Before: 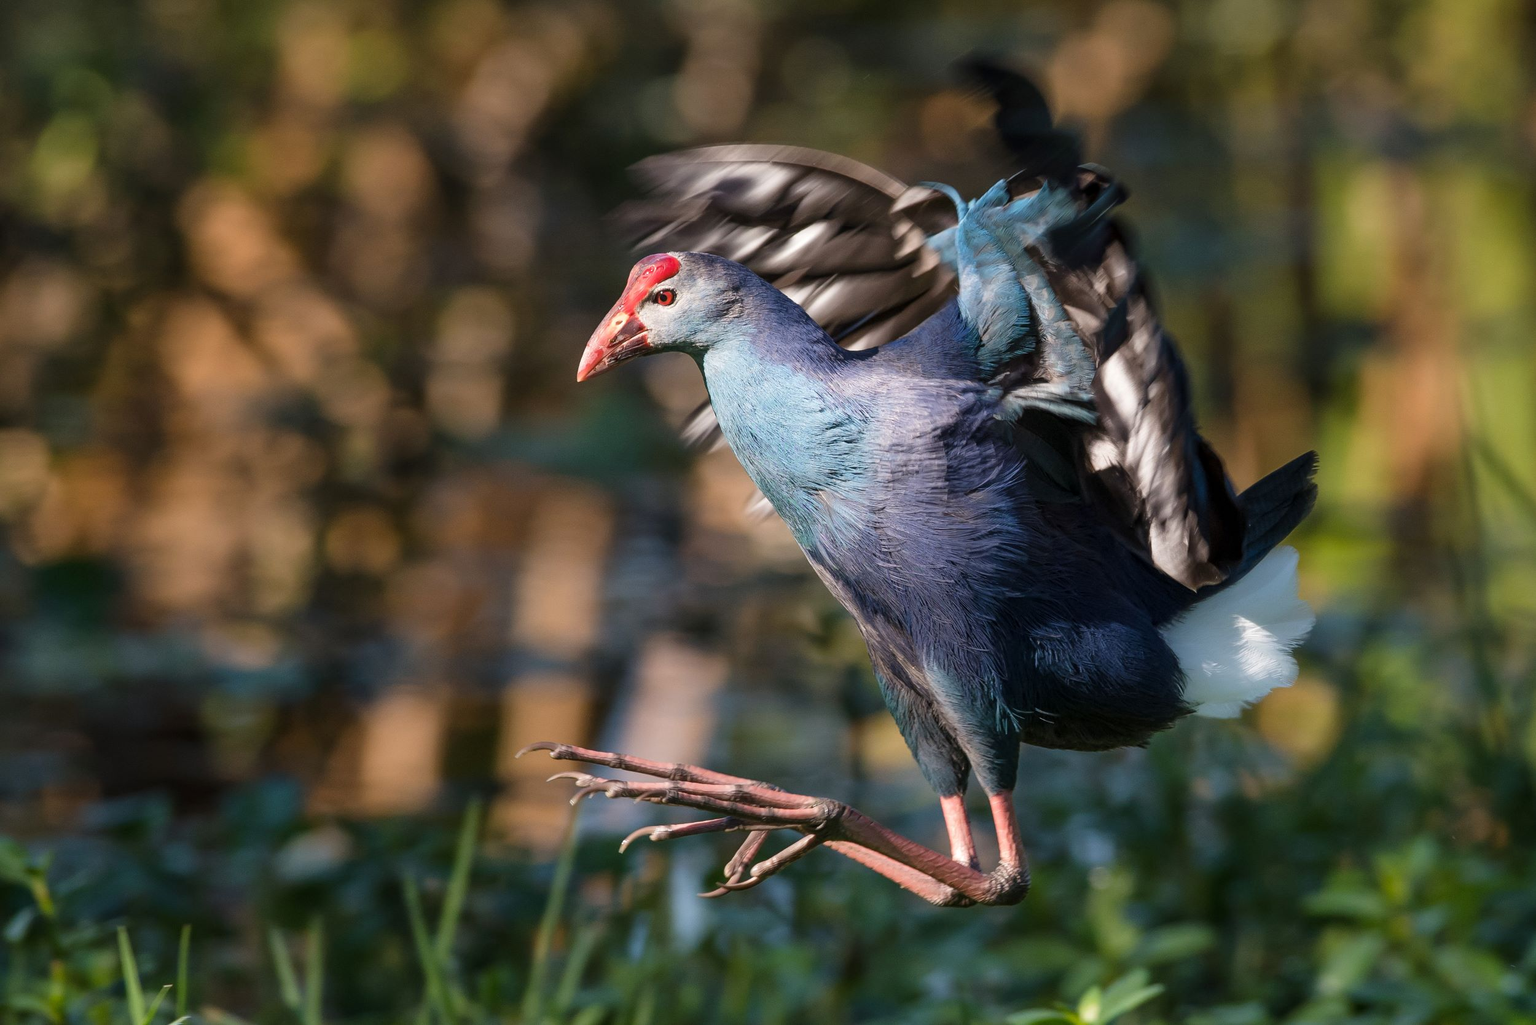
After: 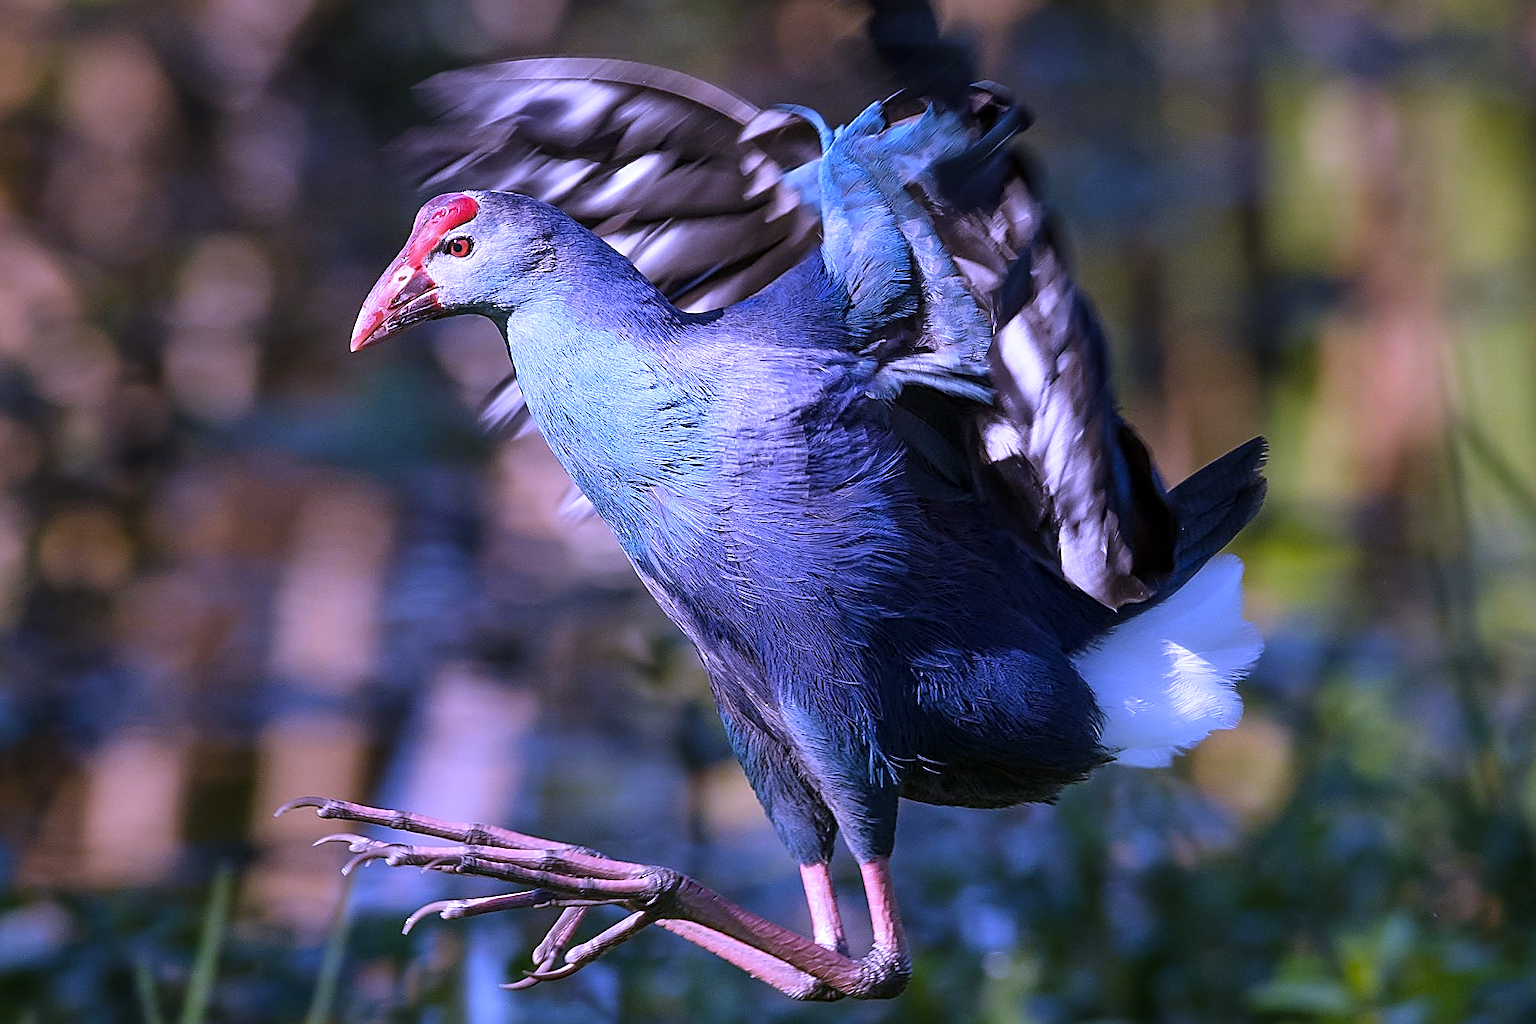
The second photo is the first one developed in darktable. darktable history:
sharpen: radius 1.685, amount 1.294
crop: left 19.159%, top 9.58%, bottom 9.58%
white balance: red 0.98, blue 1.61
base curve: curves: ch0 [(0, 0) (0.989, 0.992)], preserve colors none
